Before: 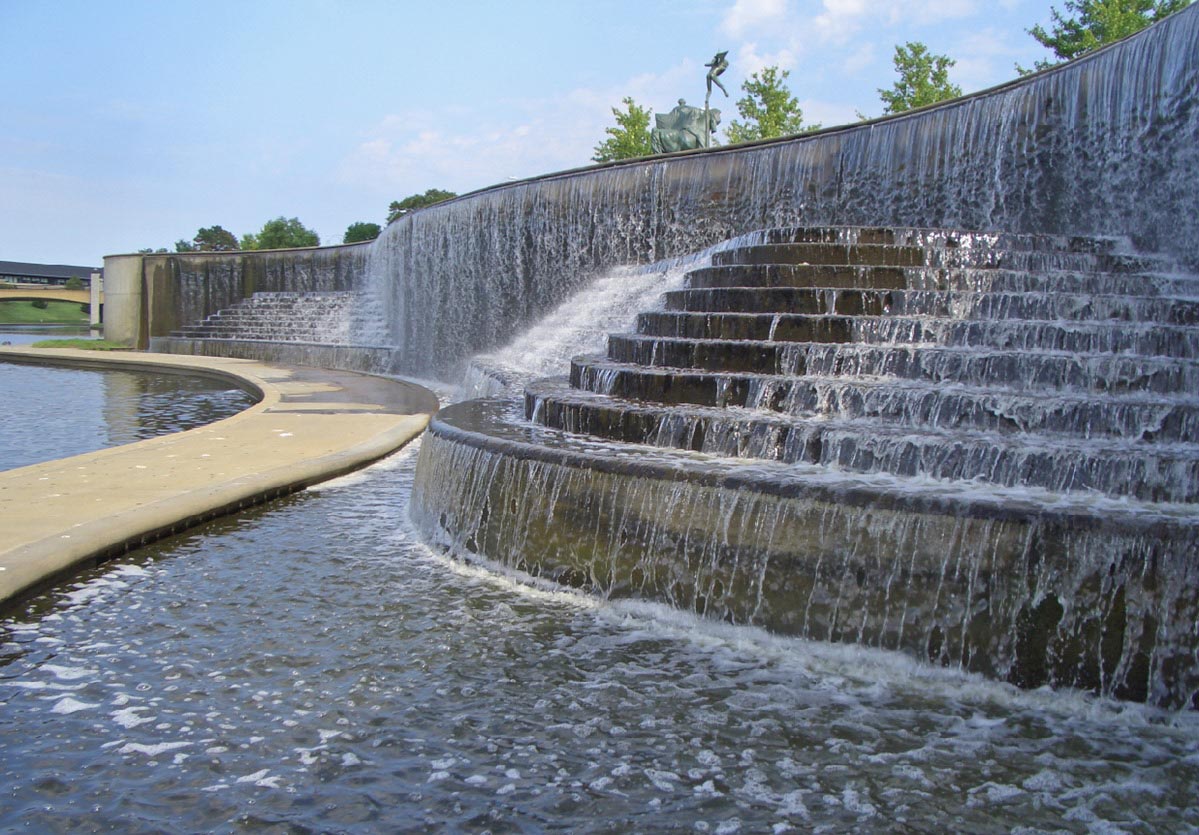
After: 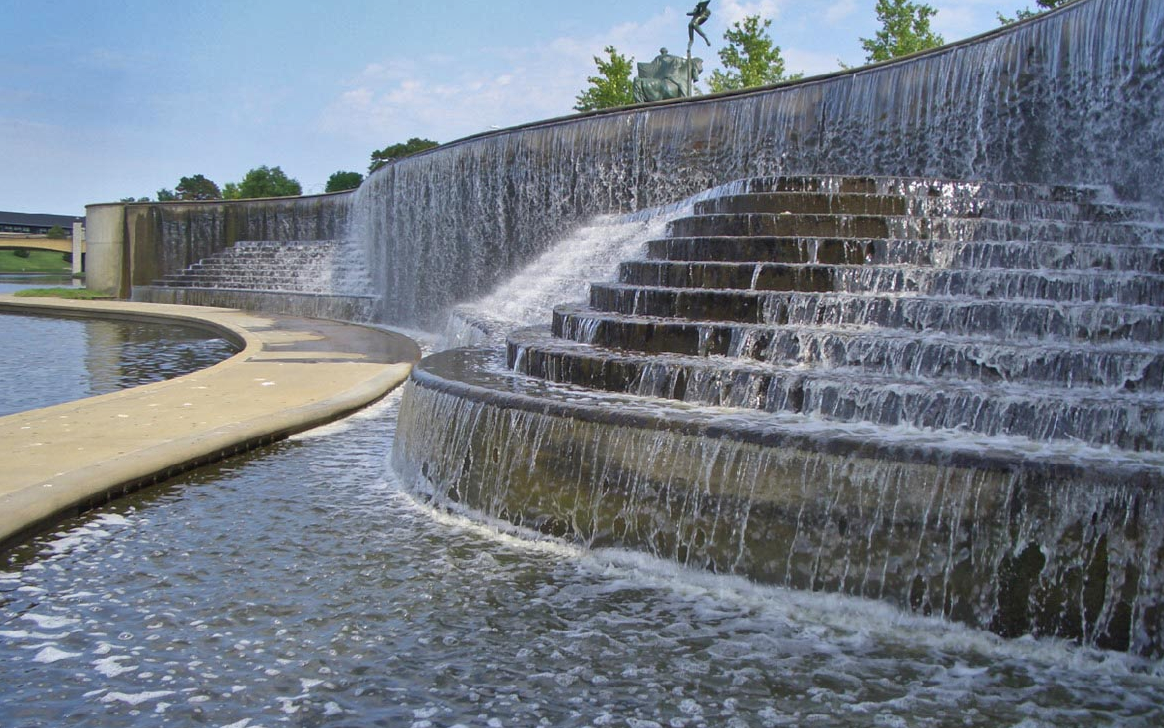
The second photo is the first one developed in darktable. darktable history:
crop: left 1.507%, top 6.147%, right 1.379%, bottom 6.637%
shadows and highlights: shadows 30.63, highlights -63.22, shadows color adjustment 98%, highlights color adjustment 58.61%, soften with gaussian
color balance rgb: global vibrance 1%, saturation formula JzAzBz (2021)
